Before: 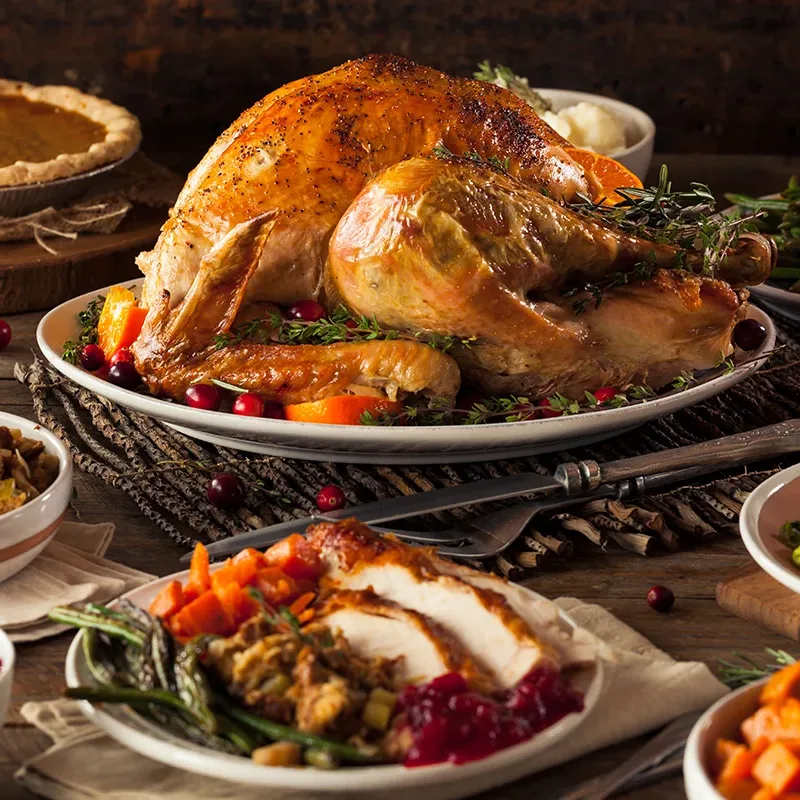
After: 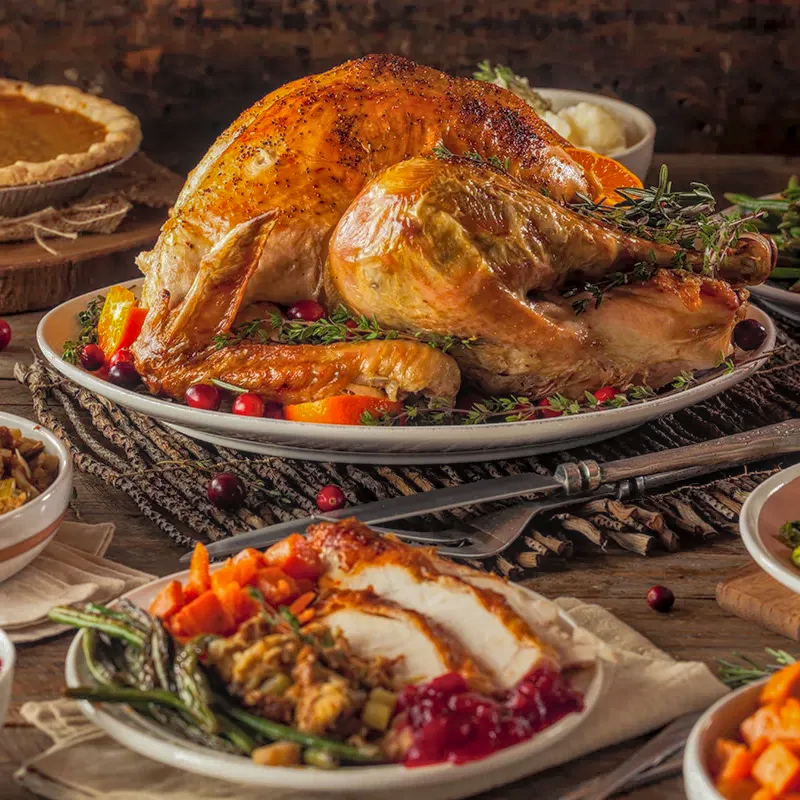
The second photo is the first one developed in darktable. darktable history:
shadows and highlights: on, module defaults
local contrast: highlights 67%, shadows 33%, detail 167%, midtone range 0.2
